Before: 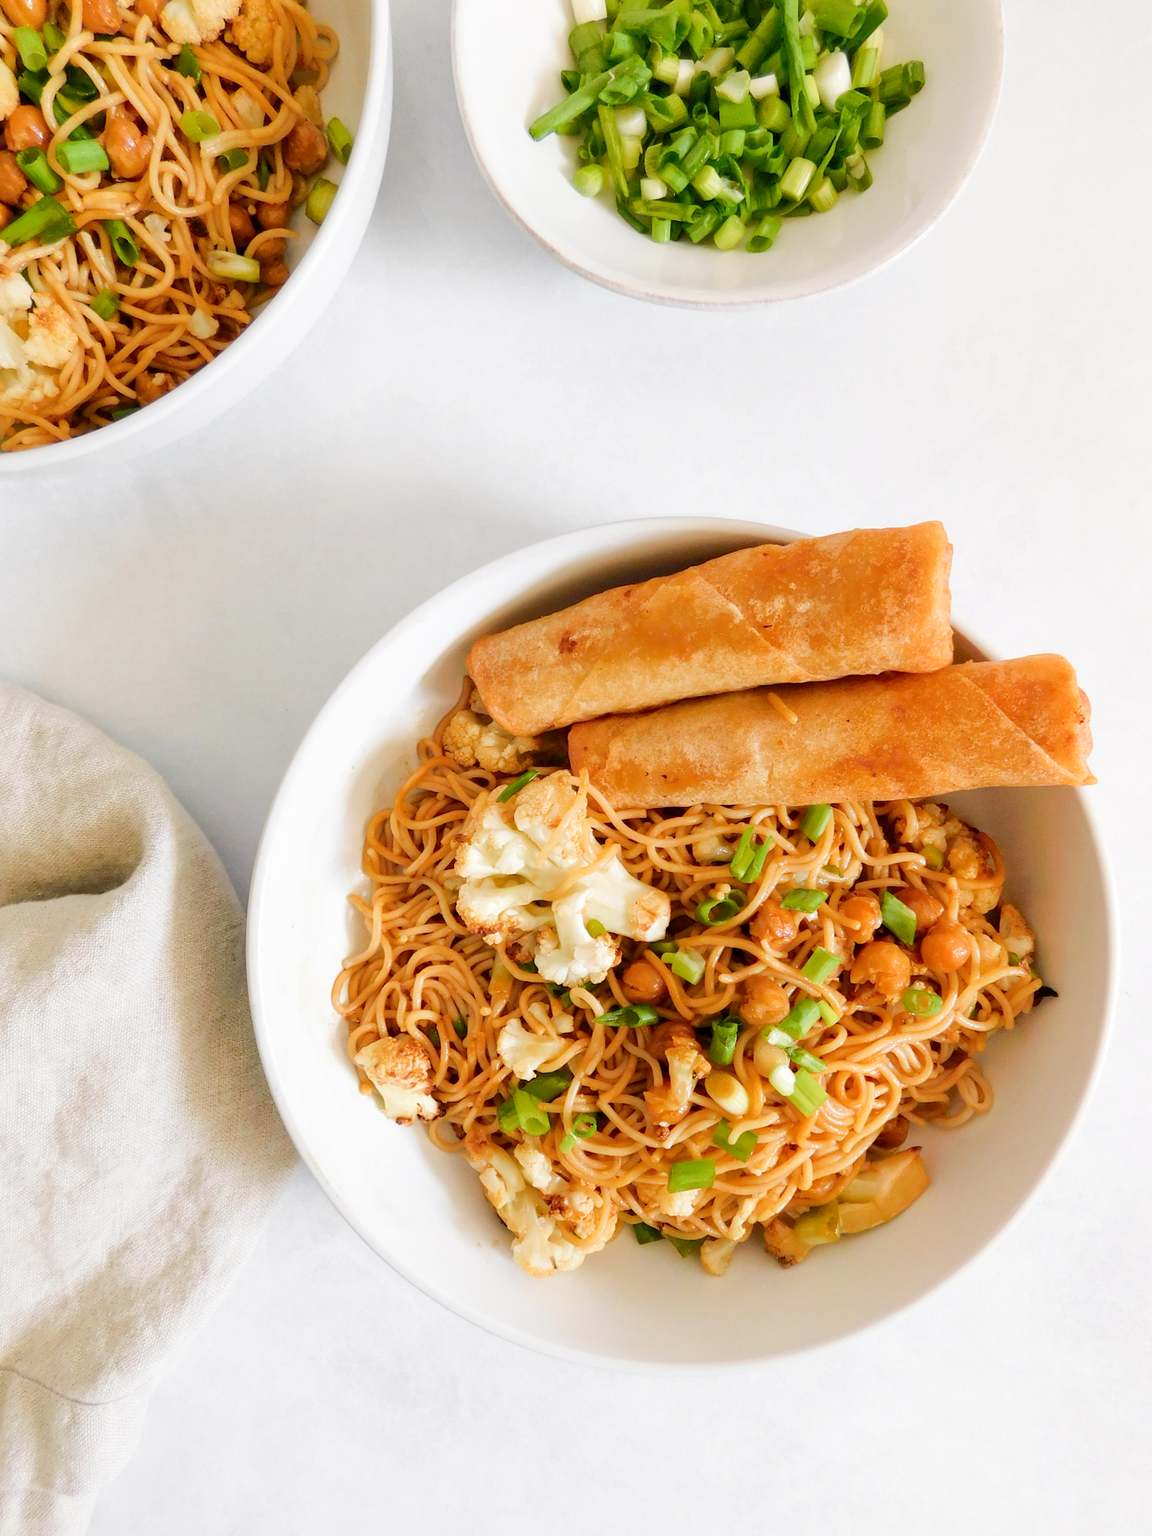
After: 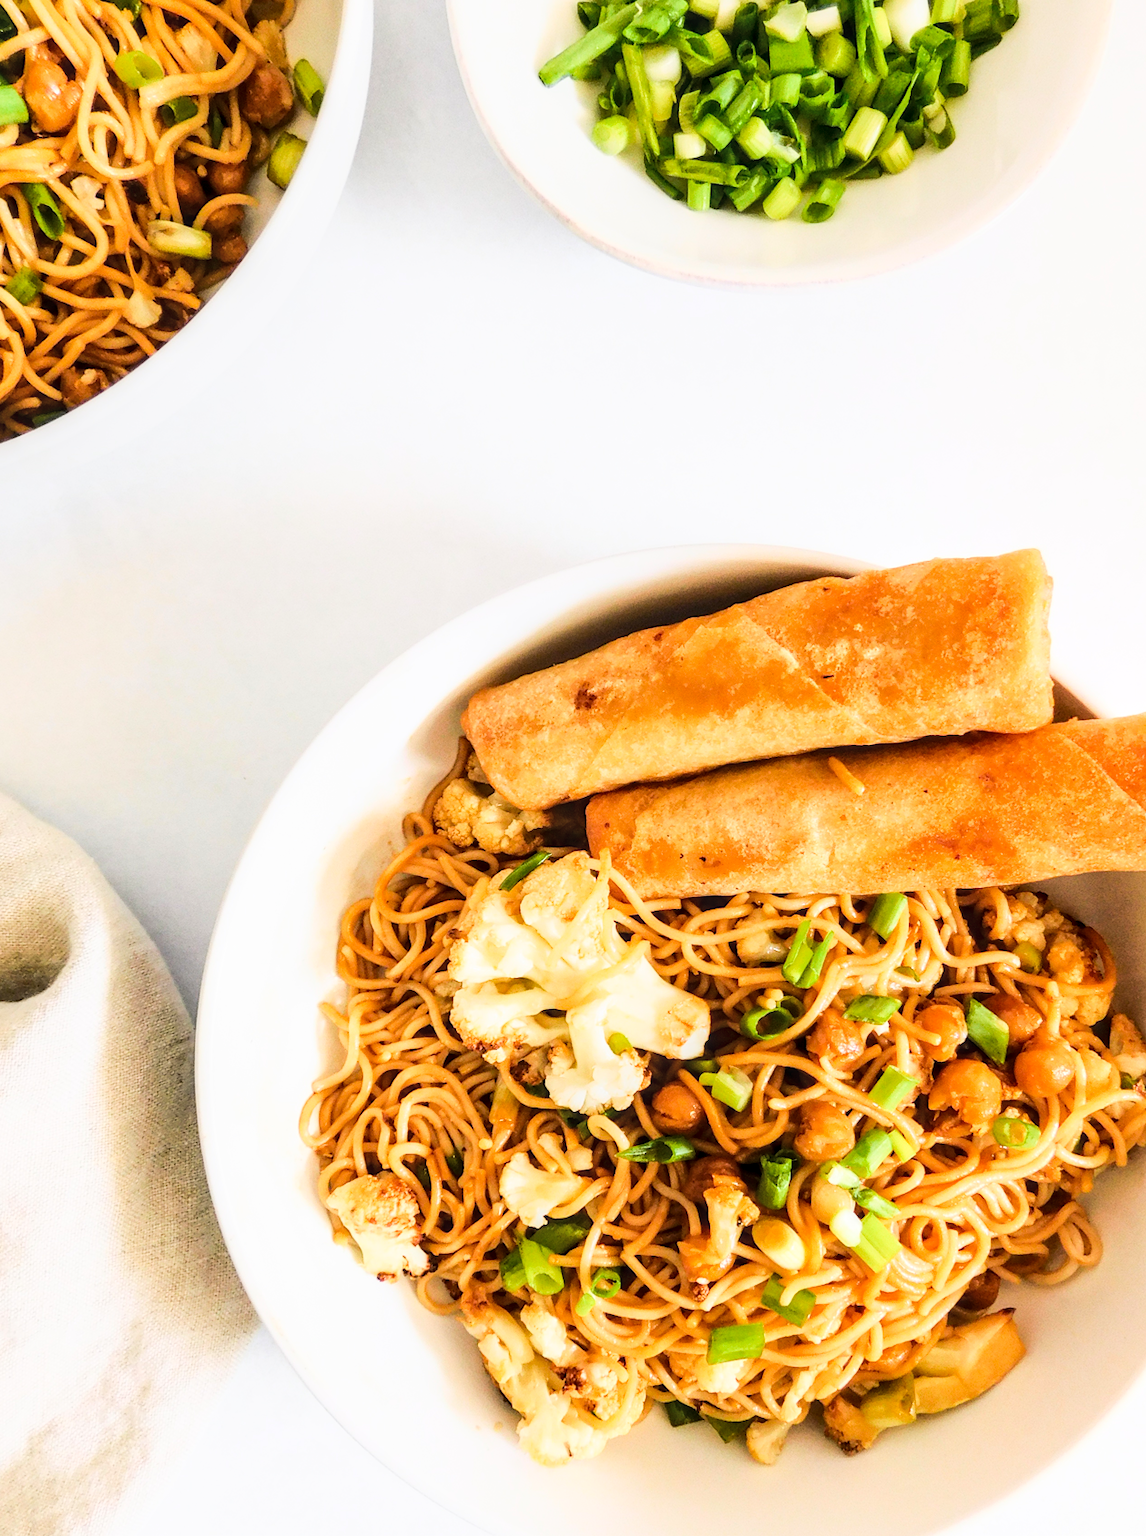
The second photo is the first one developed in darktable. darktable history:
crop and rotate: left 7.434%, top 4.519%, right 10.552%, bottom 13.075%
local contrast: on, module defaults
tone curve: curves: ch0 [(0, 0) (0.187, 0.12) (0.384, 0.363) (0.577, 0.681) (0.735, 0.881) (0.864, 0.959) (1, 0.987)]; ch1 [(0, 0) (0.402, 0.36) (0.476, 0.466) (0.501, 0.501) (0.518, 0.514) (0.564, 0.614) (0.614, 0.664) (0.741, 0.829) (1, 1)]; ch2 [(0, 0) (0.429, 0.387) (0.483, 0.481) (0.503, 0.501) (0.522, 0.533) (0.564, 0.605) (0.615, 0.697) (0.702, 0.774) (1, 0.895)], color space Lab, linked channels, preserve colors none
